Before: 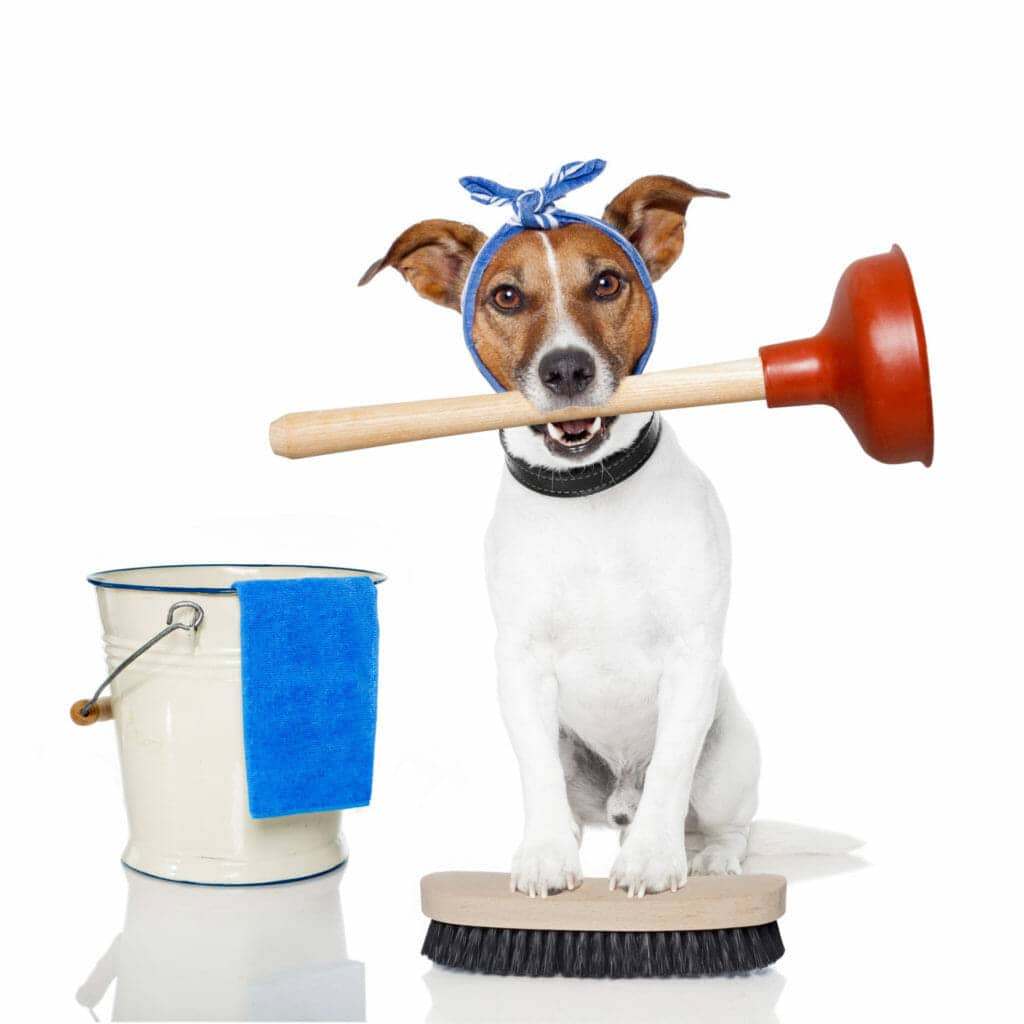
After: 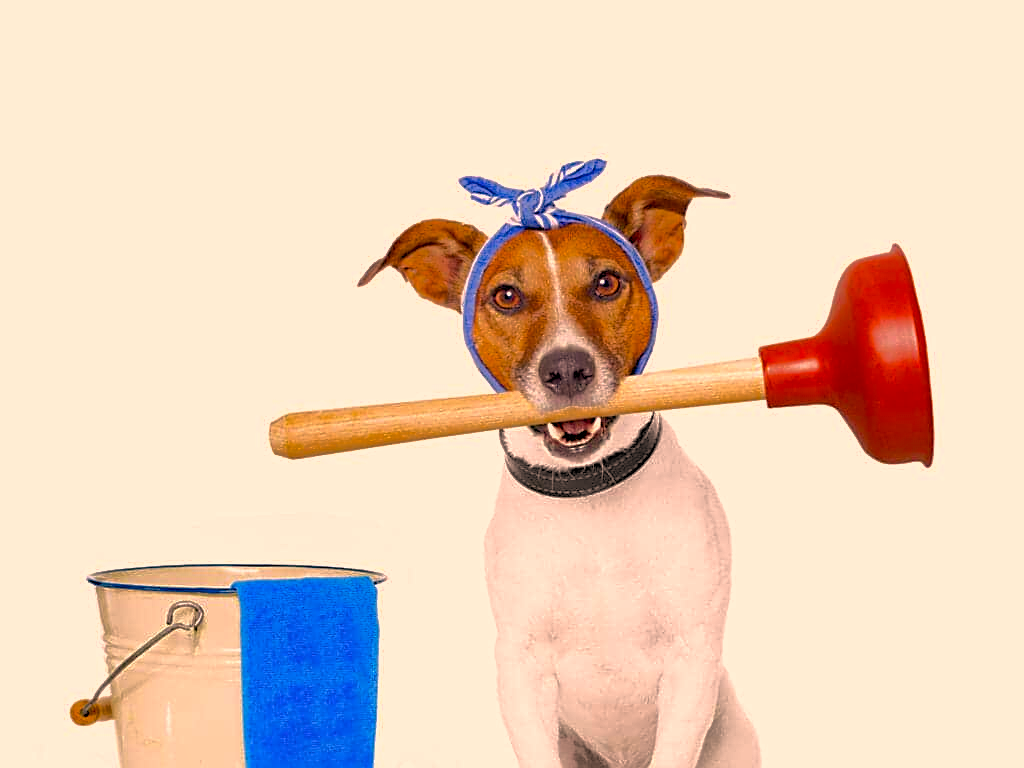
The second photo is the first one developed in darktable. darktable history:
color balance rgb: linear chroma grading › global chroma 15%, perceptual saturation grading › global saturation 30%
shadows and highlights: on, module defaults
sharpen: amount 0.75
crop: bottom 24.967%
color correction: highlights a* 21.88, highlights b* 22.25
